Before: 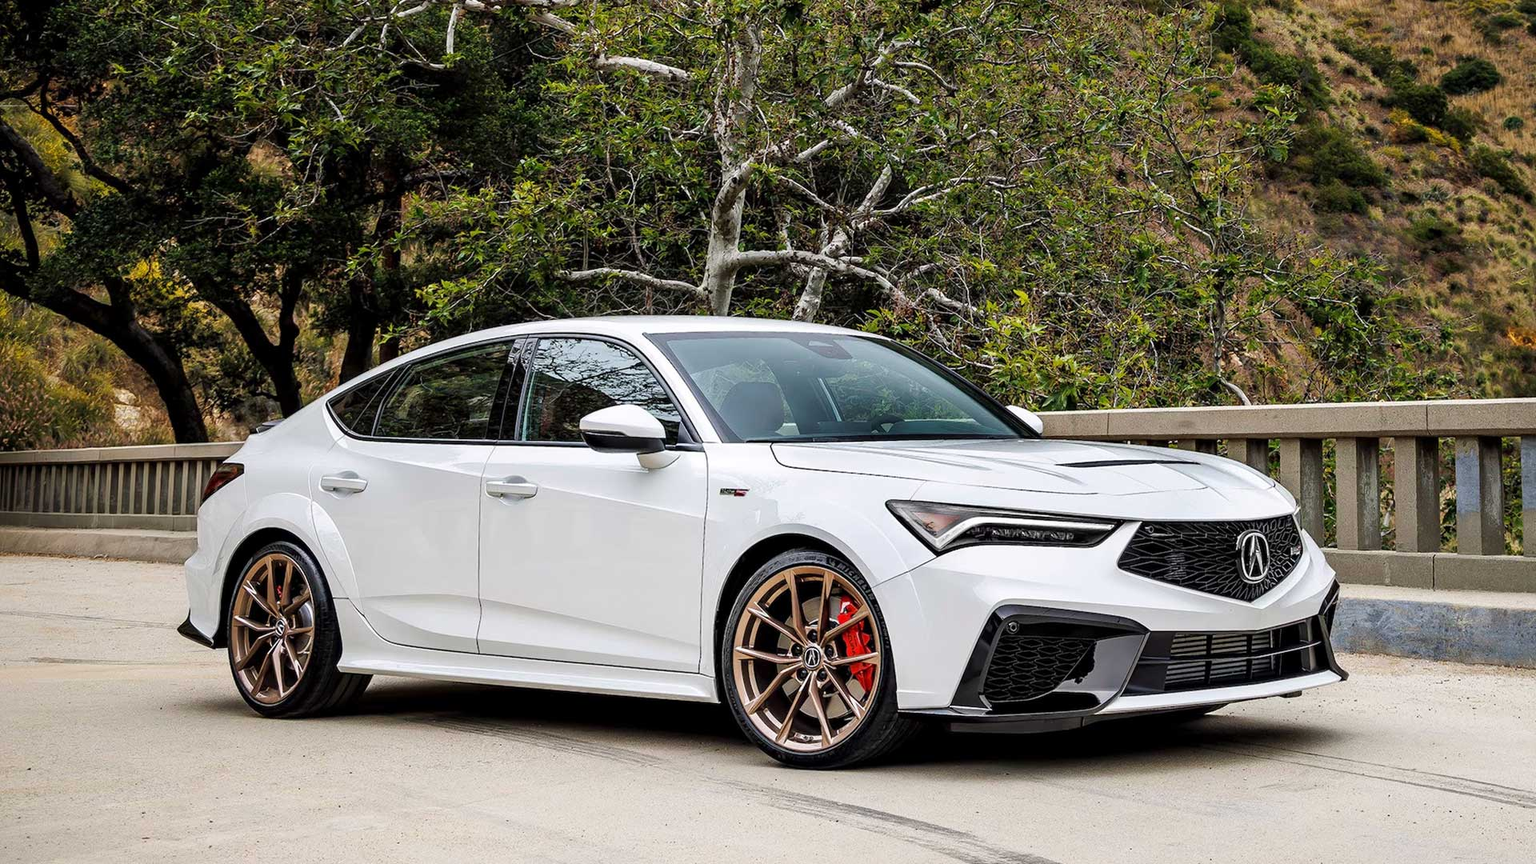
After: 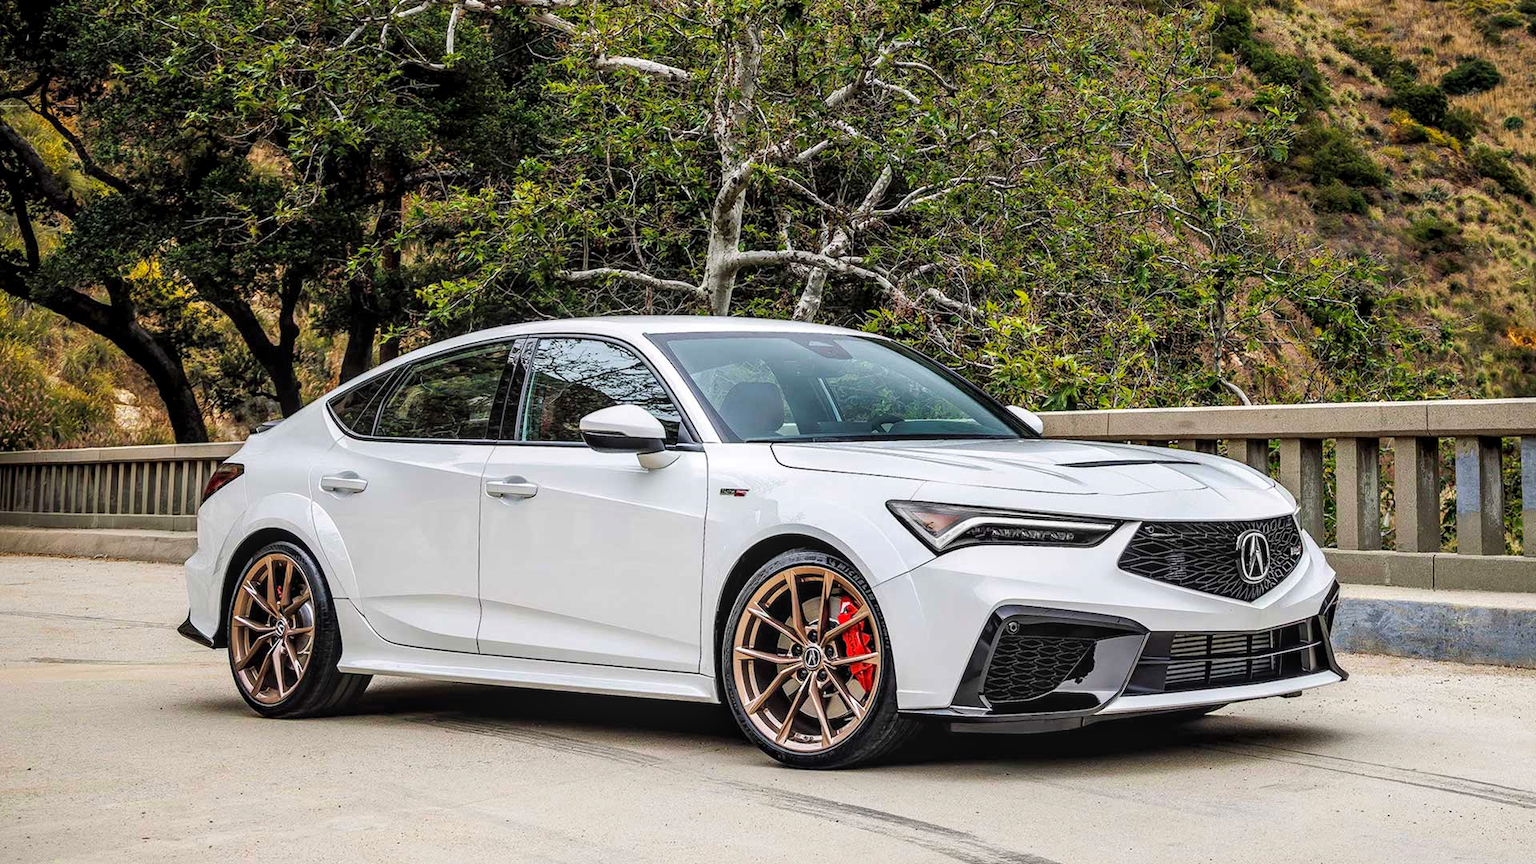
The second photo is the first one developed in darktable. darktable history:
local contrast: on, module defaults
contrast brightness saturation: contrast 0.032, brightness 0.056, saturation 0.128
